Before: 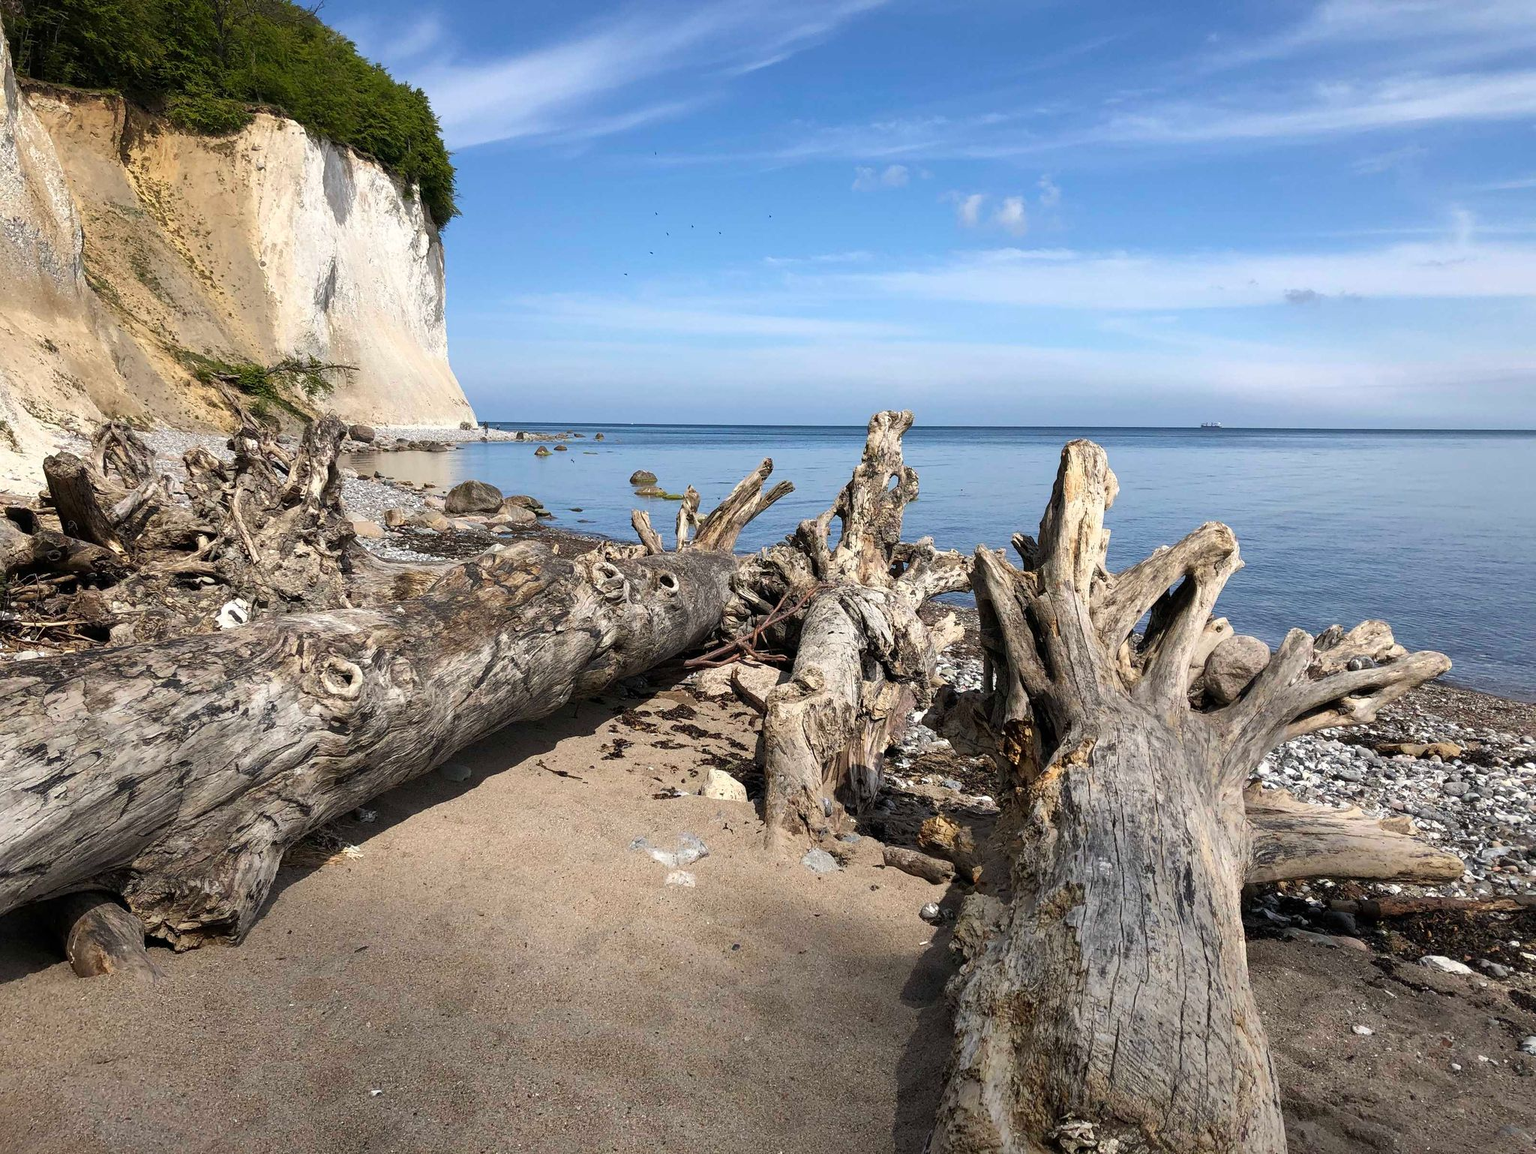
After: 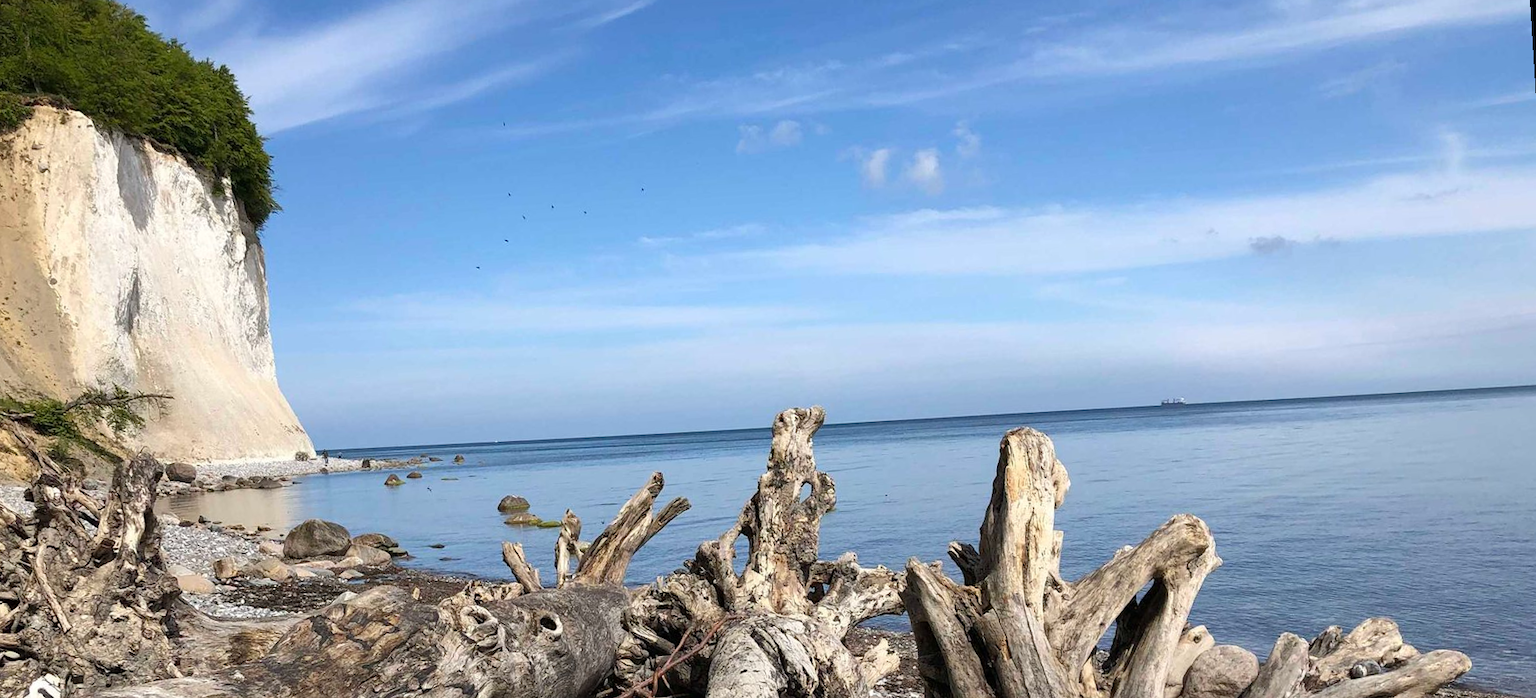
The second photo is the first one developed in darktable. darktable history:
crop and rotate: left 11.812%, bottom 42.776%
rotate and perspective: rotation -3.52°, crop left 0.036, crop right 0.964, crop top 0.081, crop bottom 0.919
